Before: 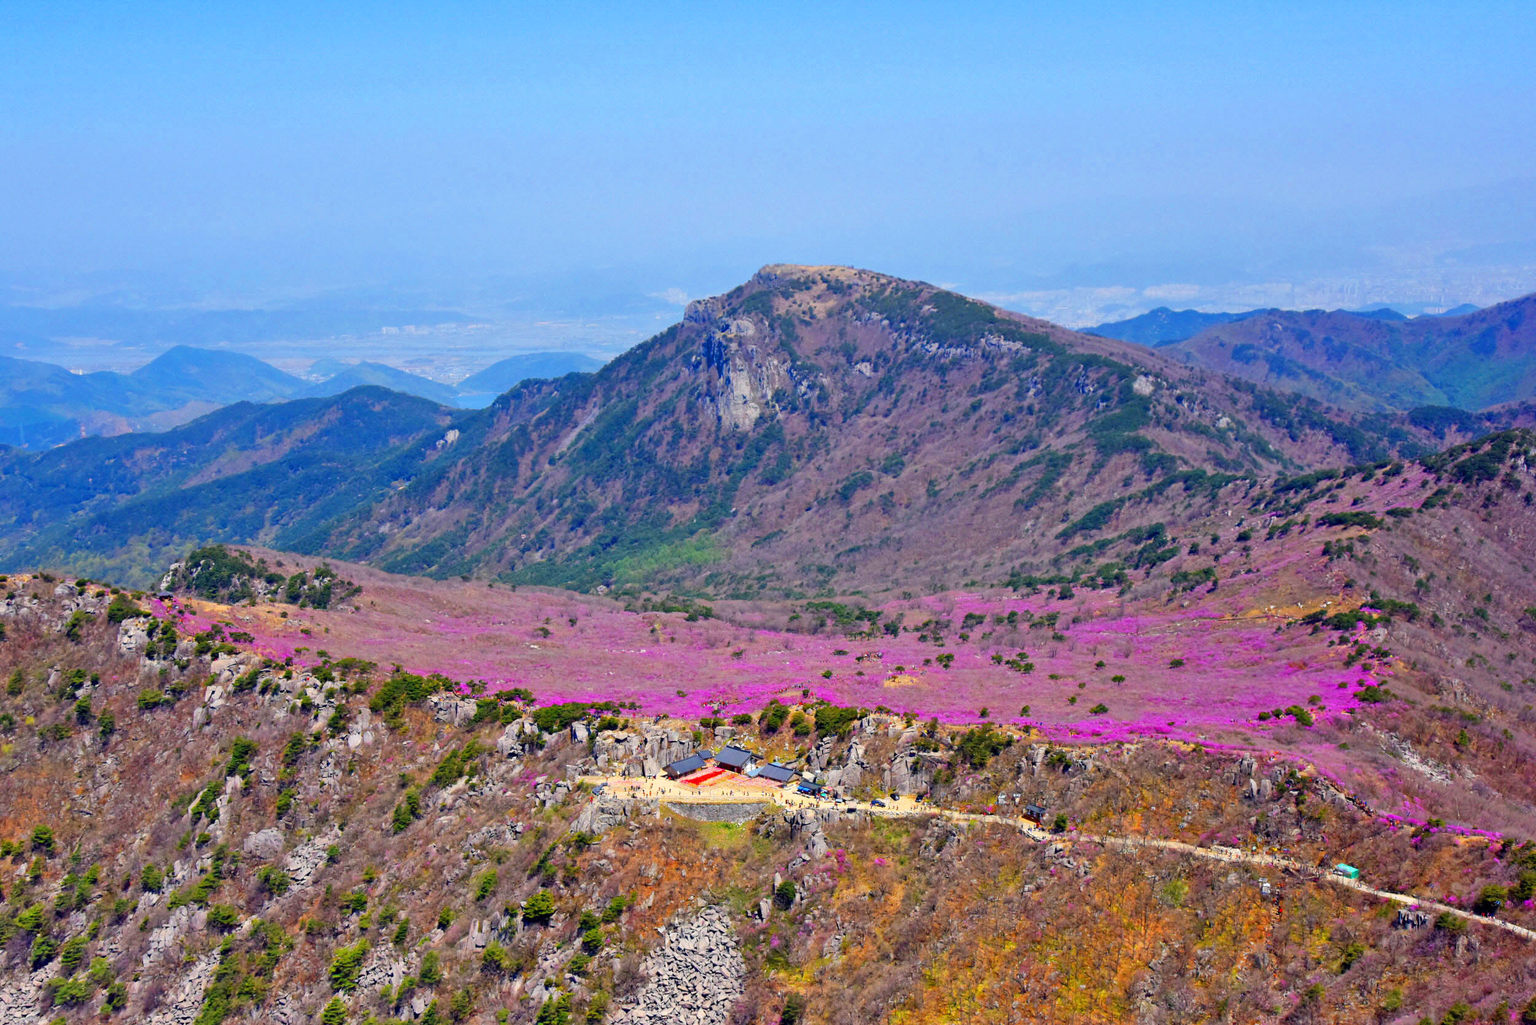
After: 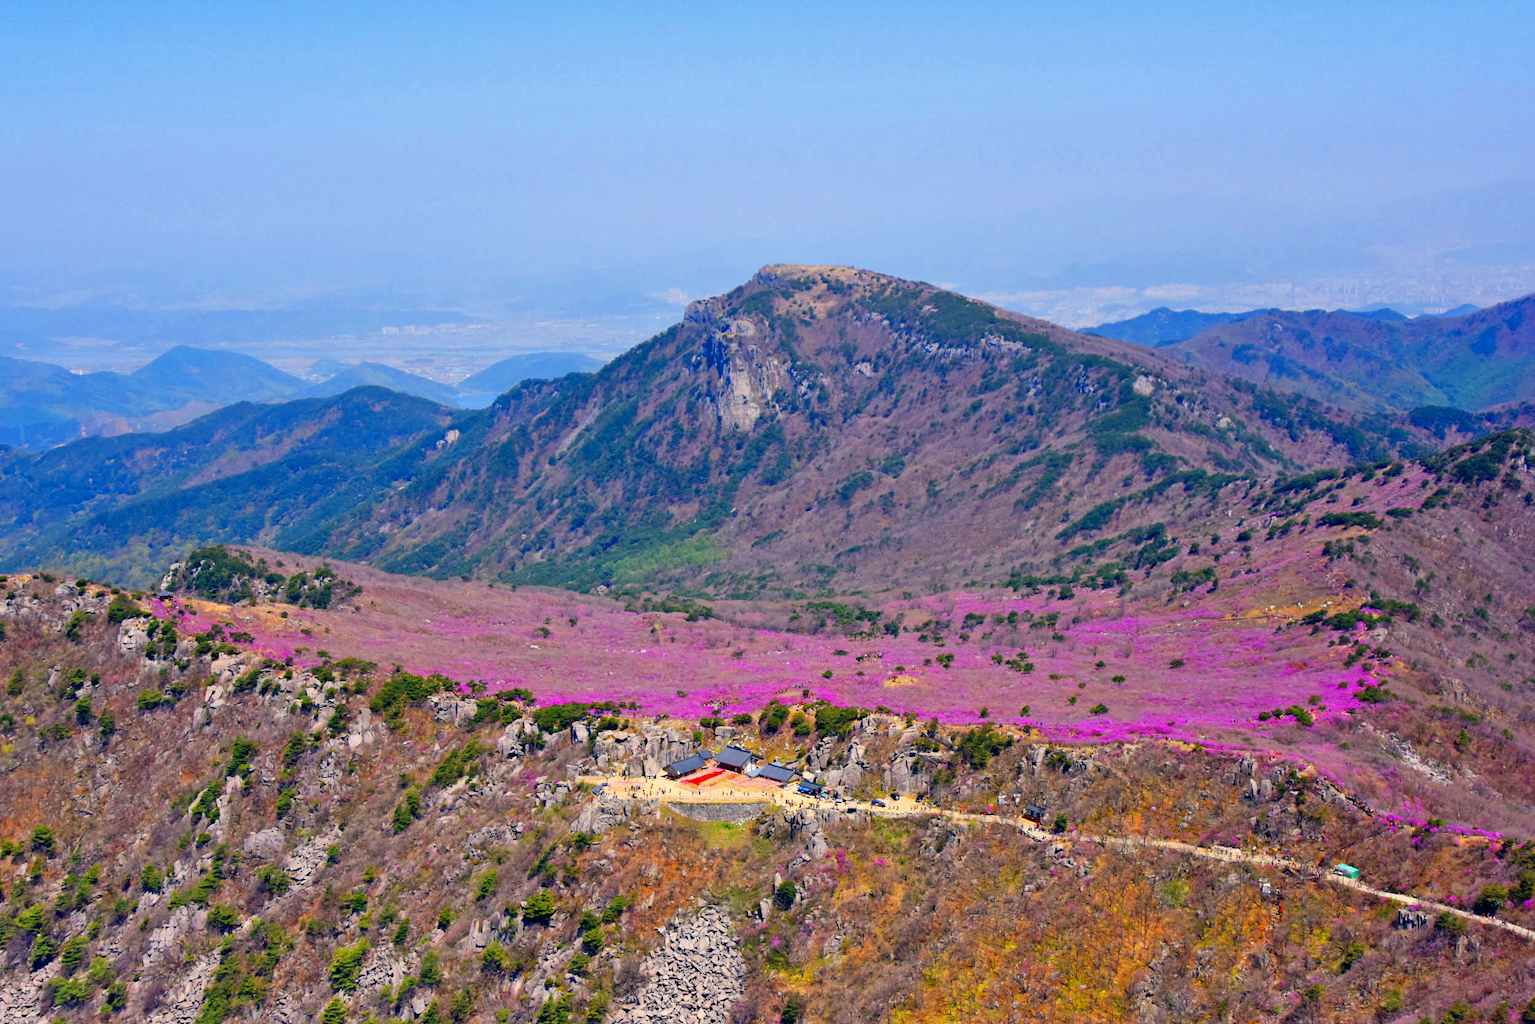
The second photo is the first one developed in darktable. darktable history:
exposure: exposure -0.028 EV, compensate exposure bias true, compensate highlight preservation false
color correction: highlights a* 5.46, highlights b* 5.31, shadows a* -4.67, shadows b* -4.99
